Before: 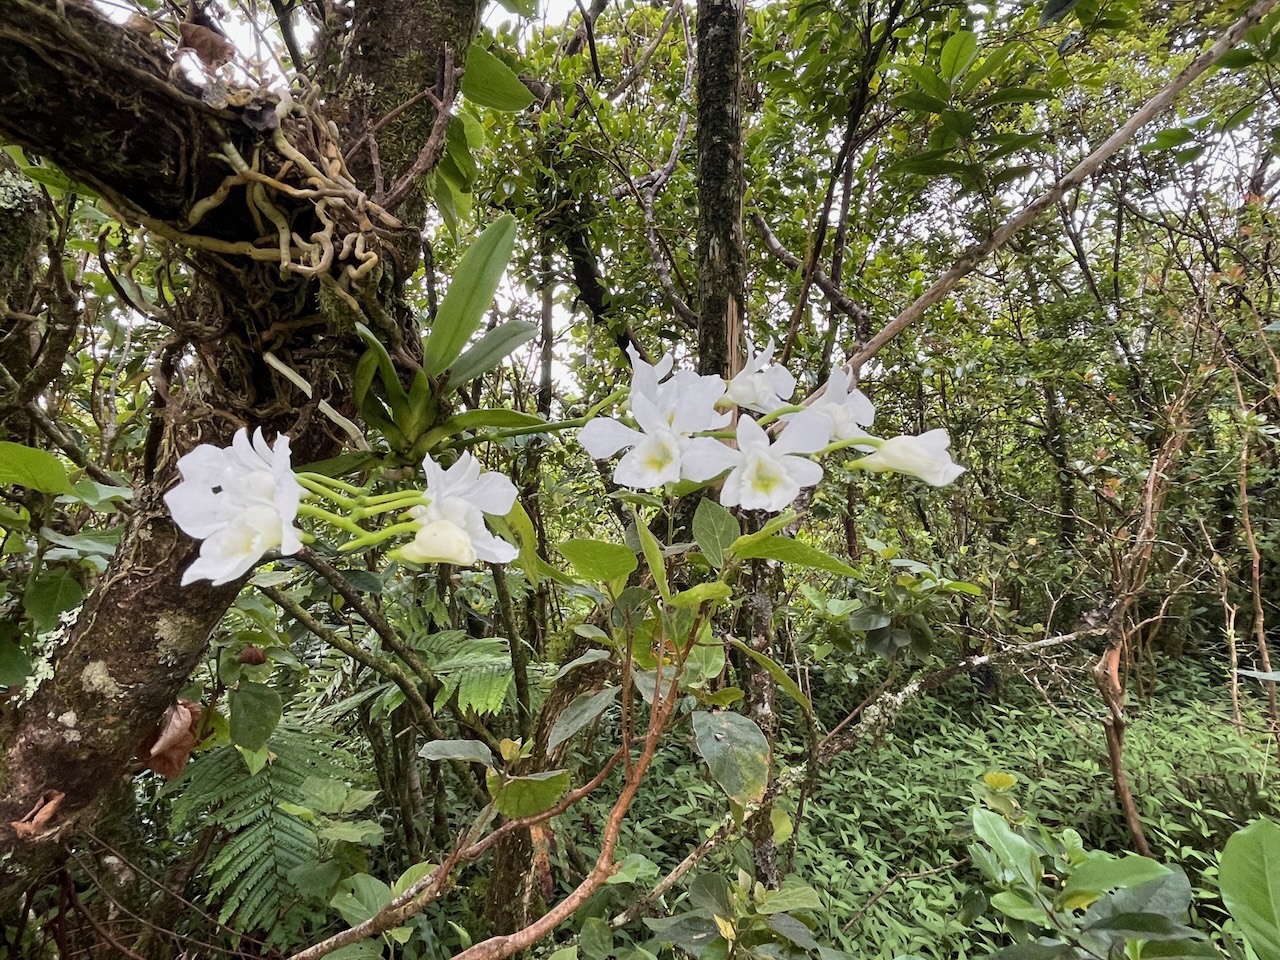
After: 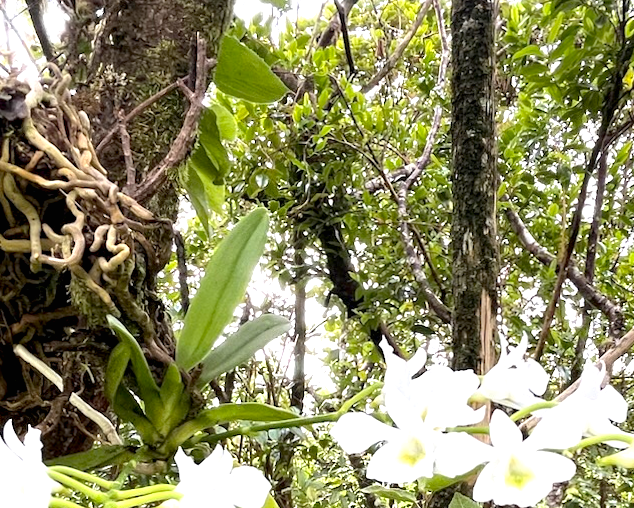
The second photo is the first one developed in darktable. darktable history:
rotate and perspective: rotation 0.174°, lens shift (vertical) 0.013, lens shift (horizontal) 0.019, shear 0.001, automatic cropping original format, crop left 0.007, crop right 0.991, crop top 0.016, crop bottom 0.997
tone equalizer: on, module defaults
crop: left 19.556%, right 30.401%, bottom 46.458%
exposure: black level correction 0, exposure 1 EV, compensate exposure bias true, compensate highlight preservation false
